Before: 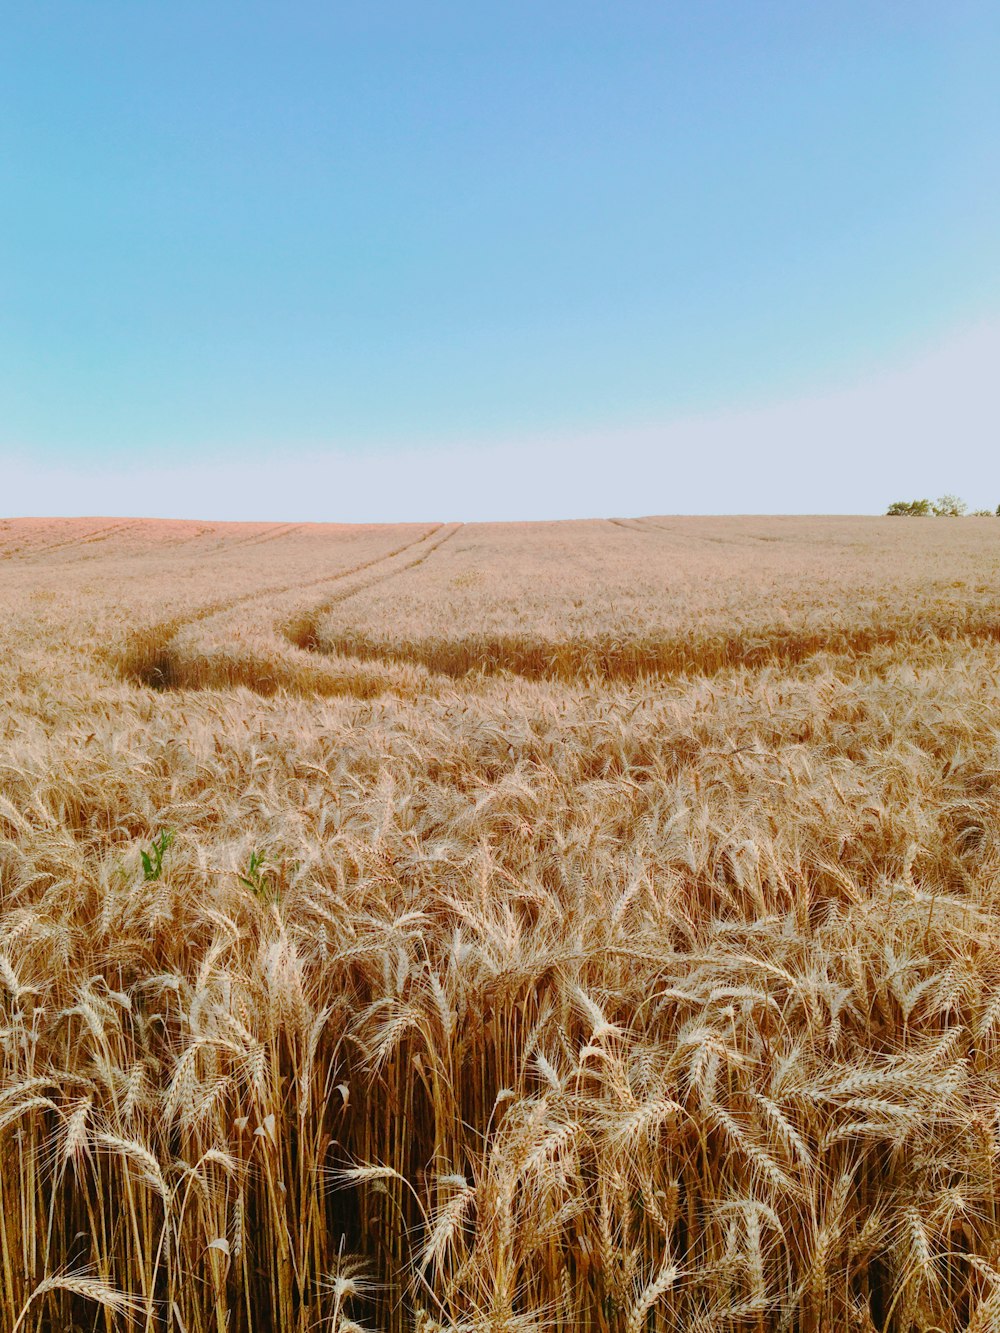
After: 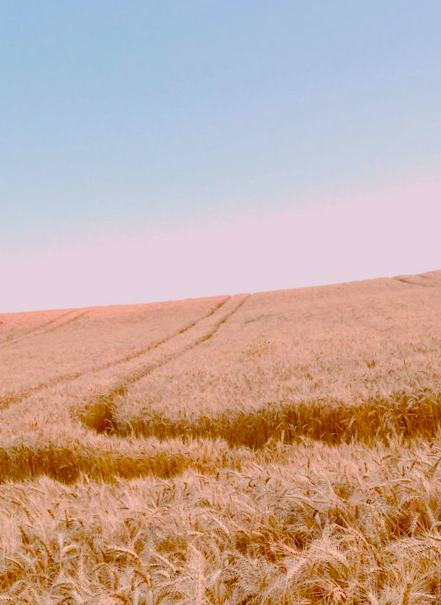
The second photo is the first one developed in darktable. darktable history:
rotate and perspective: rotation -5°, crop left 0.05, crop right 0.952, crop top 0.11, crop bottom 0.89
color correction: highlights a* 12.23, highlights b* 5.41
crop: left 20.248%, top 10.86%, right 35.675%, bottom 34.321%
color balance rgb: perceptual saturation grading › global saturation 20%, perceptual saturation grading › highlights -25%, perceptual saturation grading › shadows 50%
